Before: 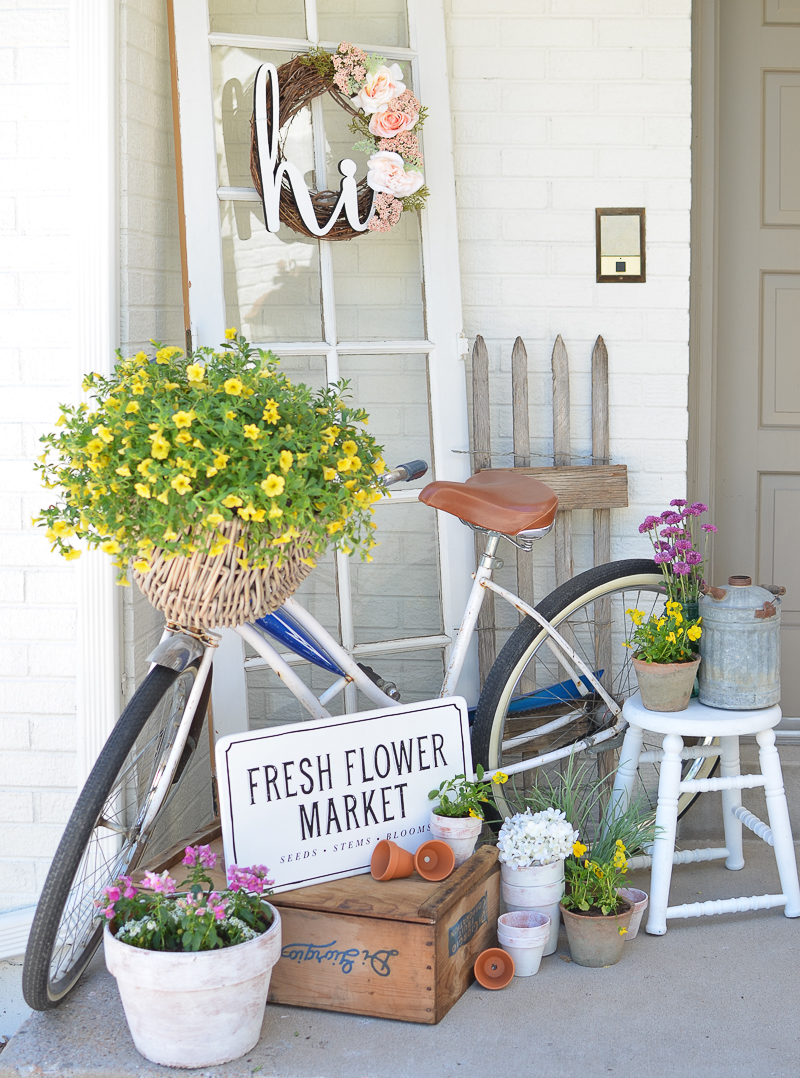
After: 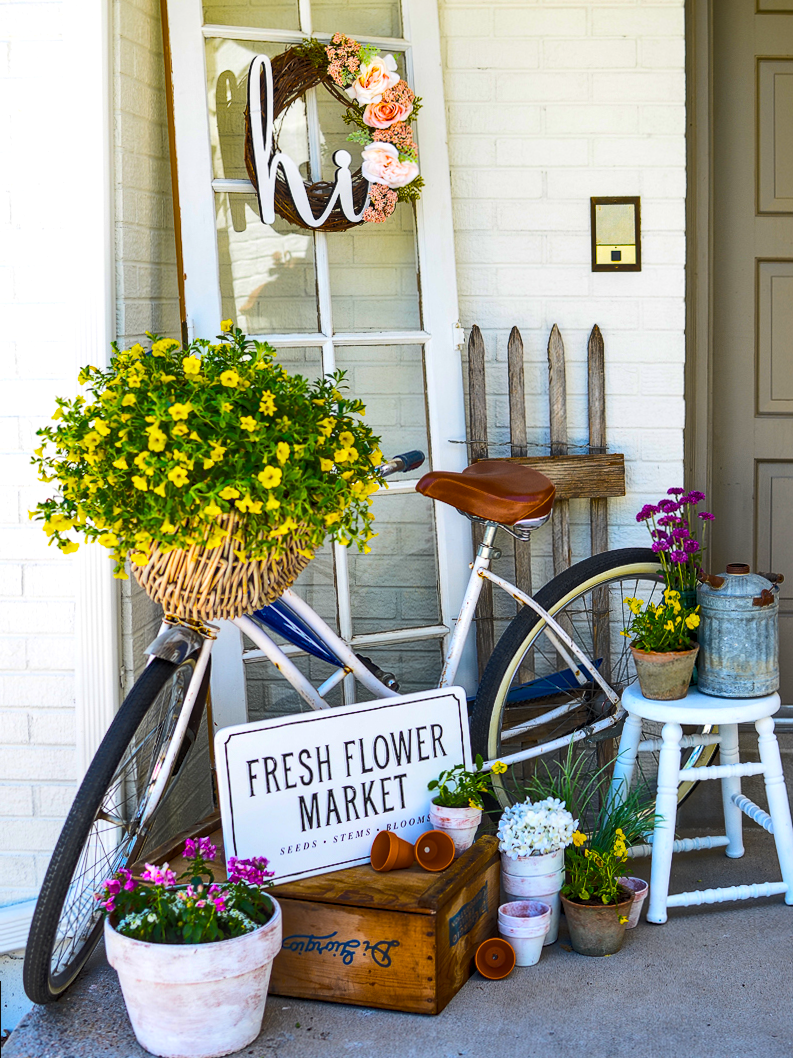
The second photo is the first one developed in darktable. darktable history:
white balance: emerald 1
local contrast: on, module defaults
haze removal: strength 0.29, distance 0.25, compatibility mode true, adaptive false
color balance rgb: linear chroma grading › global chroma 40.15%, perceptual saturation grading › global saturation 60.58%, perceptual saturation grading › highlights 20.44%, perceptual saturation grading › shadows -50.36%, perceptual brilliance grading › highlights 2.19%, perceptual brilliance grading › mid-tones -50.36%, perceptual brilliance grading › shadows -50.36%
rotate and perspective: rotation -0.45°, automatic cropping original format, crop left 0.008, crop right 0.992, crop top 0.012, crop bottom 0.988
